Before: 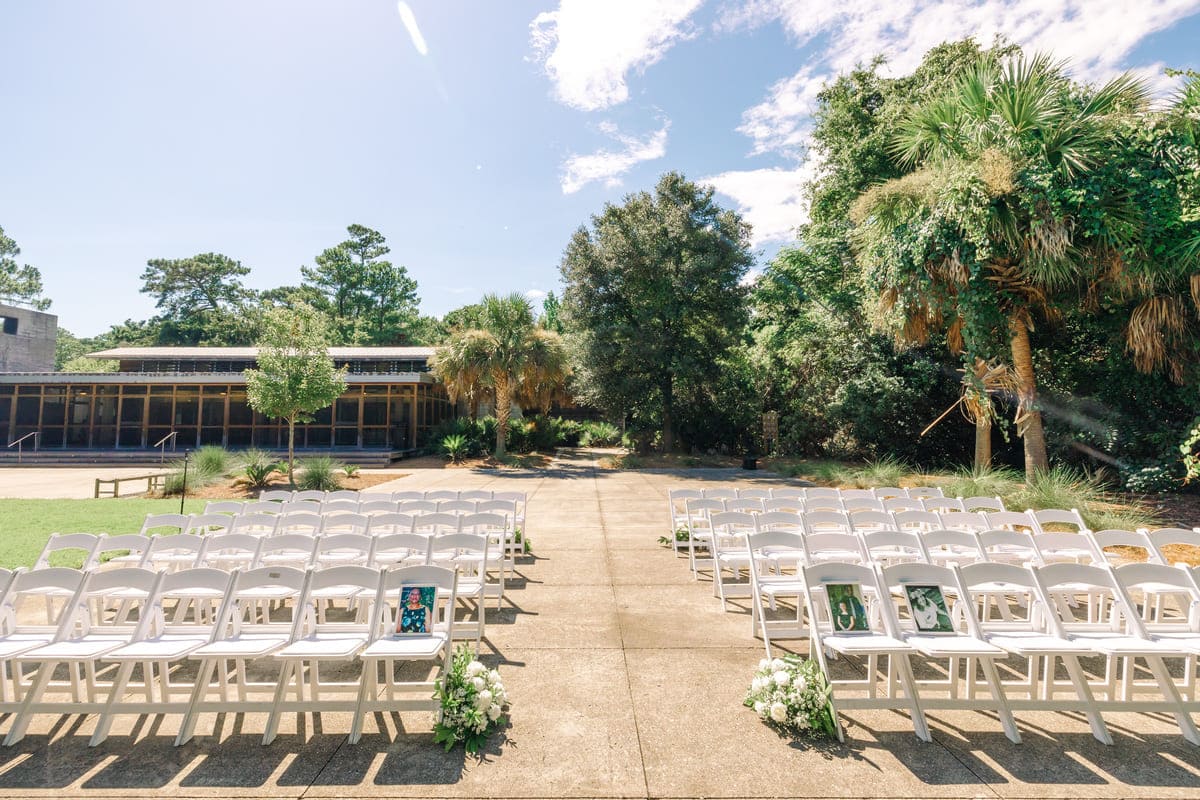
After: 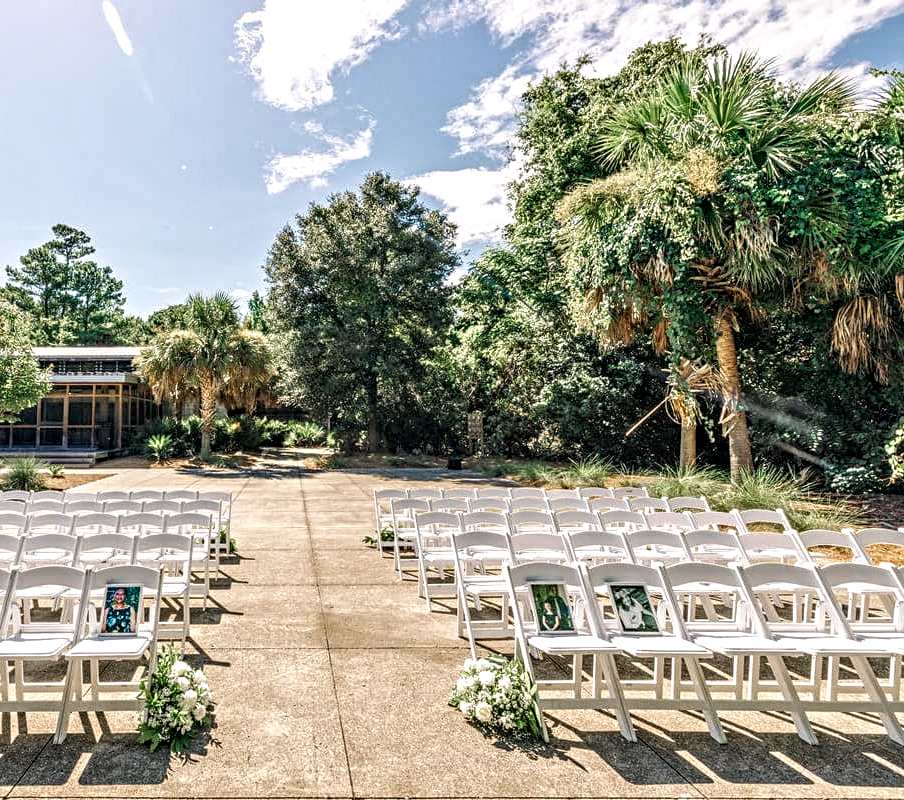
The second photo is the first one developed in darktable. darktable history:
contrast equalizer: octaves 7, y [[0.5, 0.542, 0.583, 0.625, 0.667, 0.708], [0.5 ×6], [0.5 ×6], [0 ×6], [0 ×6]]
local contrast: on, module defaults
crop and rotate: left 24.608%
